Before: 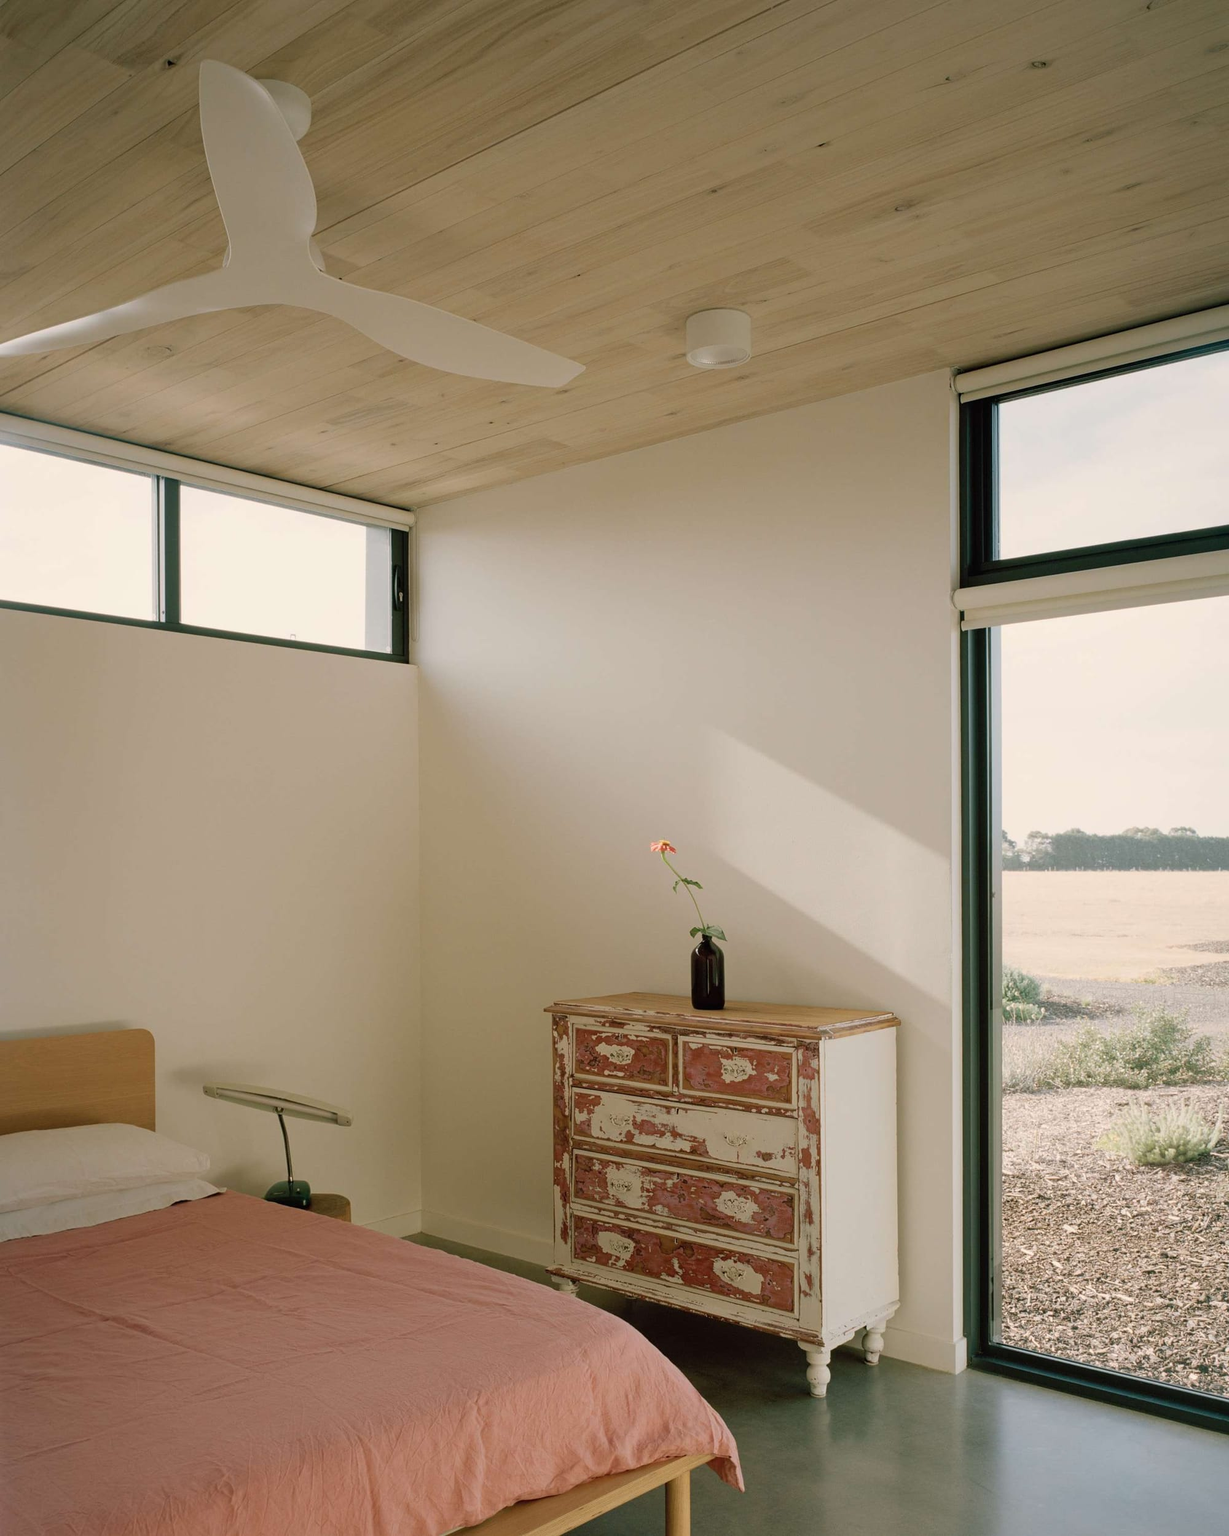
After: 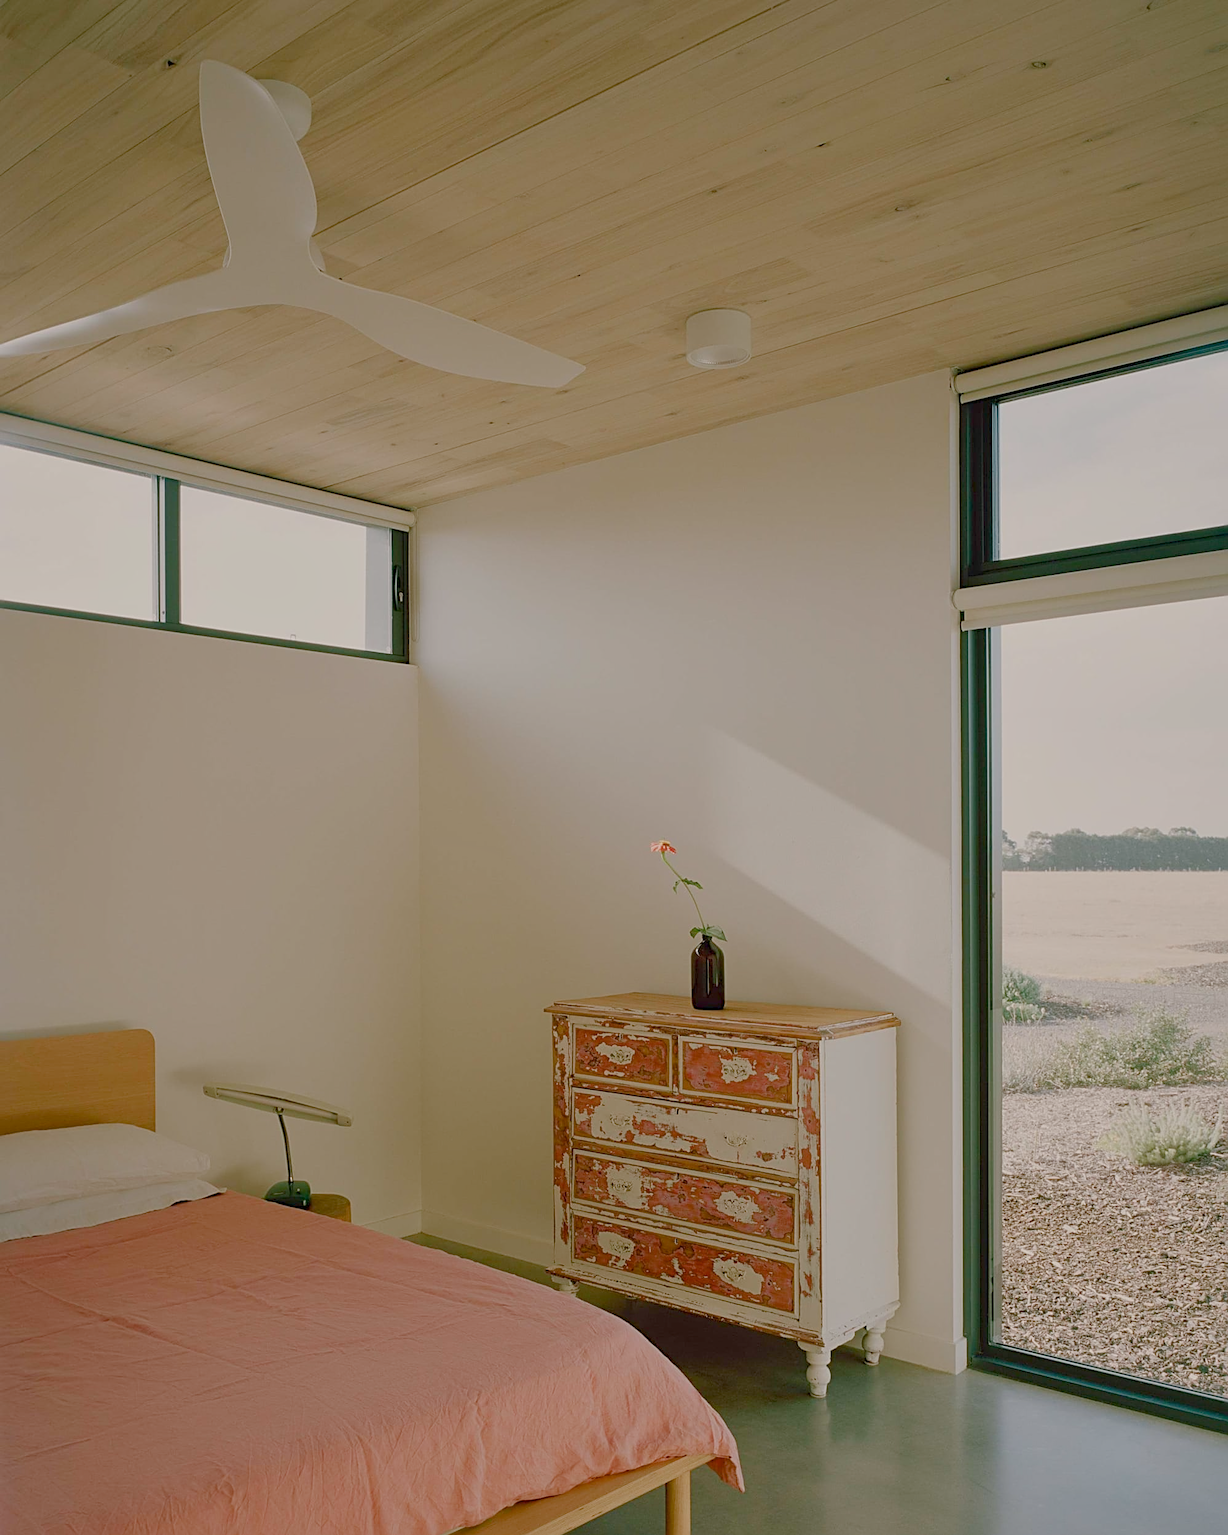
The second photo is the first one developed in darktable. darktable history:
color balance rgb: shadows lift › chroma 1%, shadows lift › hue 113°, highlights gain › chroma 0.2%, highlights gain › hue 333°, perceptual saturation grading › global saturation 20%, perceptual saturation grading › highlights -50%, perceptual saturation grading › shadows 25%, contrast -30%
shadows and highlights: shadows 32, highlights -32, soften with gaussian
sharpen: radius 2.767
